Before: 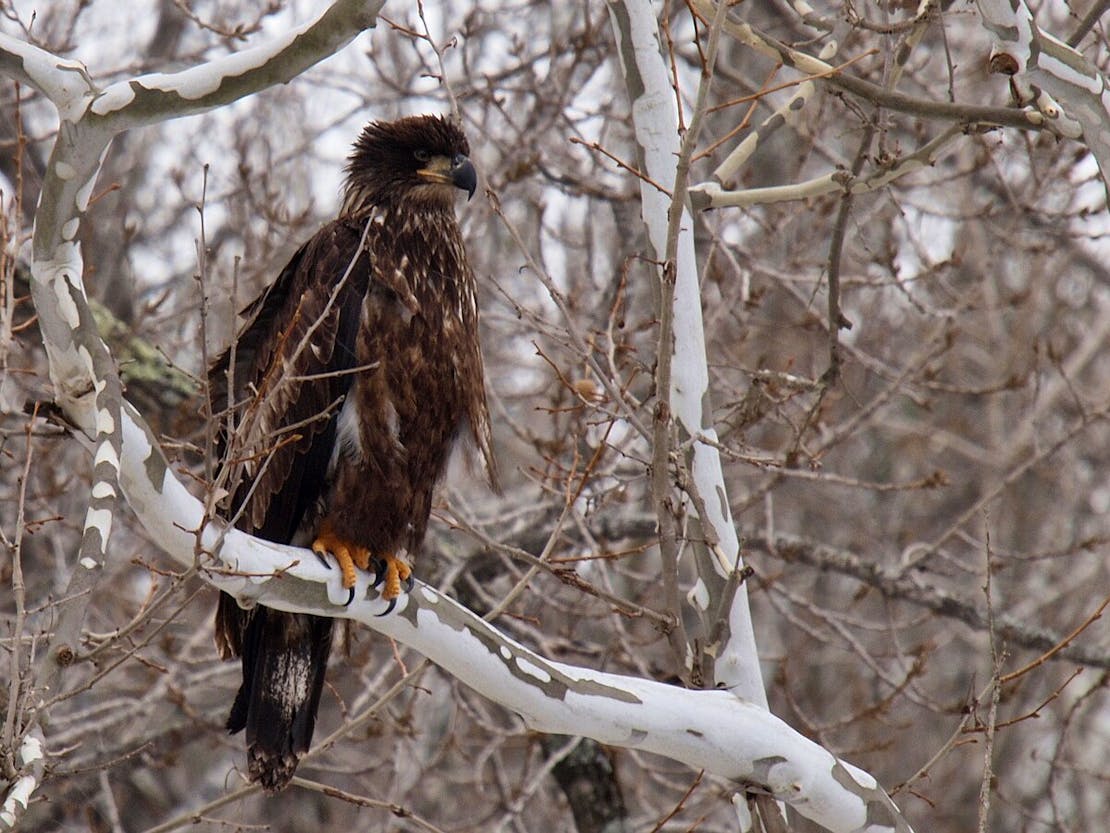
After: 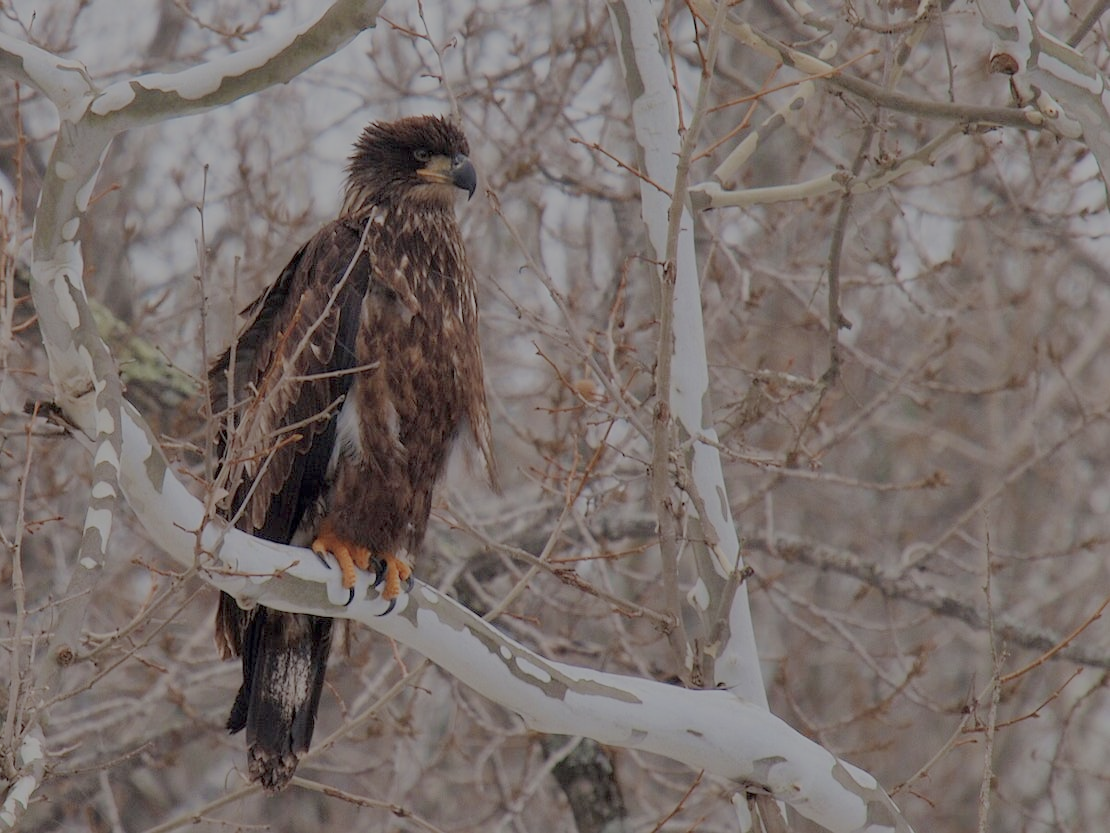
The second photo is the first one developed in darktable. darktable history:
filmic rgb: black relative exposure -13.99 EV, white relative exposure 7.94 EV, hardness 3.75, latitude 49.41%, contrast 0.503
